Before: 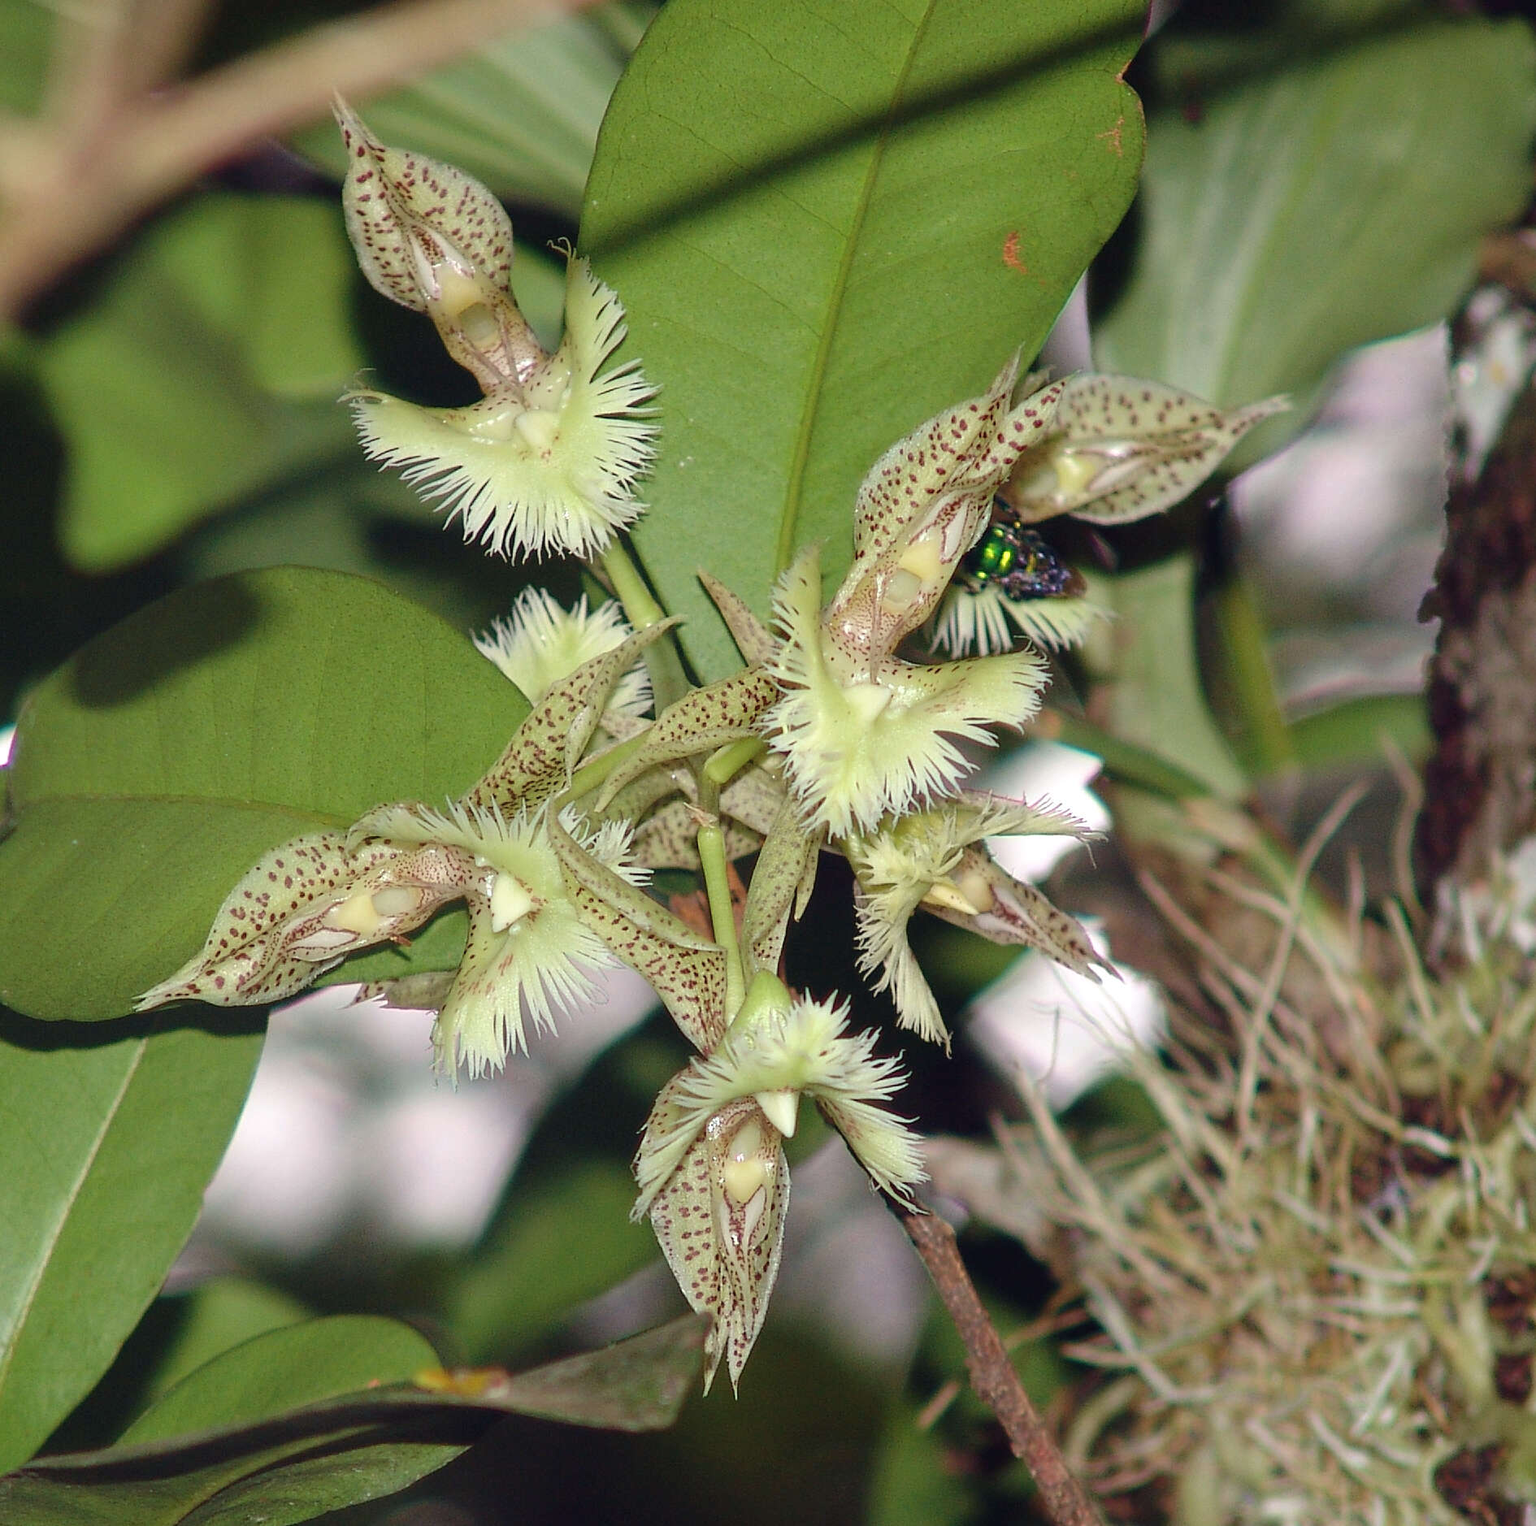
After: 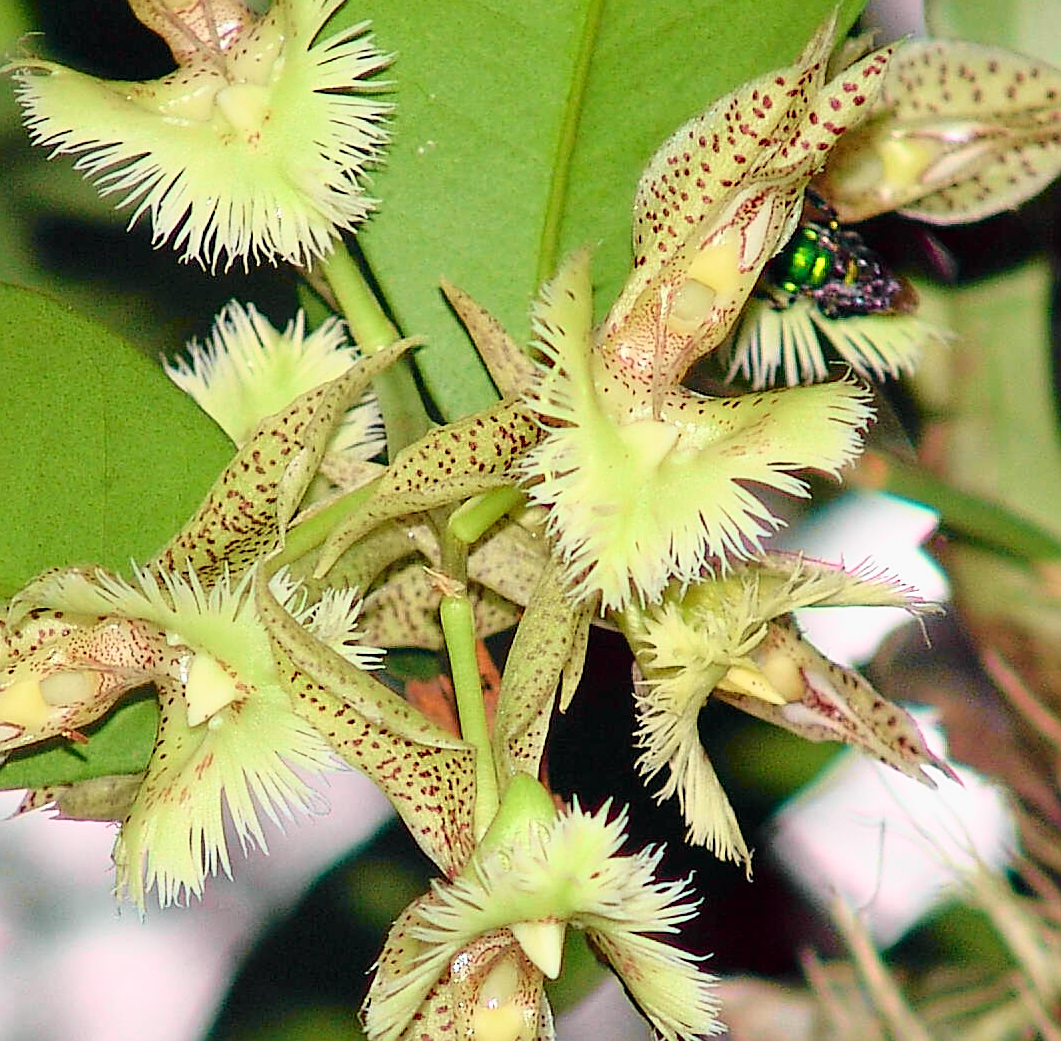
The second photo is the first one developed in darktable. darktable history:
crop and rotate: left 22.125%, top 22.503%, right 21.725%, bottom 22.018%
tone curve: curves: ch0 [(0, 0) (0.062, 0.023) (0.168, 0.142) (0.359, 0.419) (0.469, 0.544) (0.634, 0.722) (0.839, 0.909) (0.998, 0.978)]; ch1 [(0, 0) (0.437, 0.408) (0.472, 0.47) (0.502, 0.504) (0.527, 0.546) (0.568, 0.619) (0.608, 0.665) (0.669, 0.748) (0.859, 0.899) (1, 1)]; ch2 [(0, 0) (0.33, 0.301) (0.421, 0.443) (0.473, 0.498) (0.509, 0.5) (0.535, 0.564) (0.575, 0.625) (0.608, 0.667) (1, 1)], color space Lab, independent channels, preserve colors none
color balance rgb: perceptual saturation grading › global saturation 0.465%
sharpen: on, module defaults
